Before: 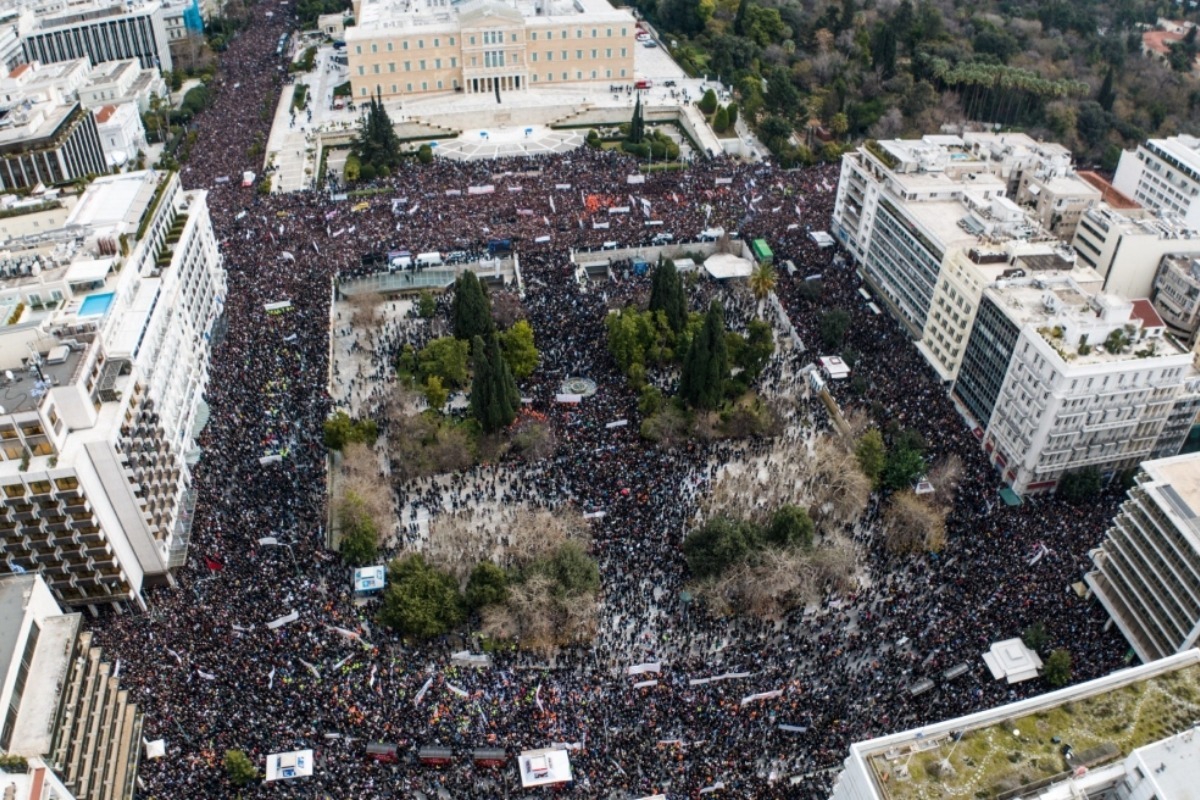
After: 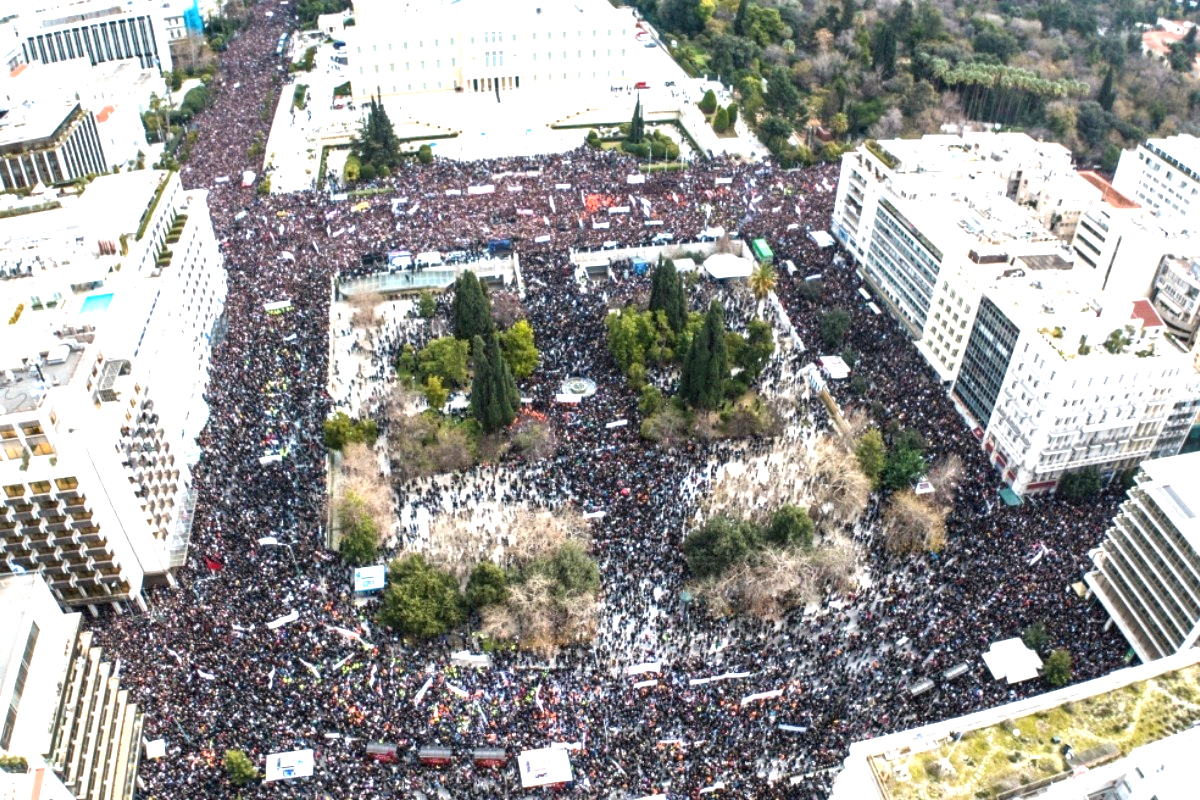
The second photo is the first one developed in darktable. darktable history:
tone equalizer: on, module defaults
exposure: black level correction 0, exposure 1.505 EV, compensate exposure bias true, compensate highlight preservation false
